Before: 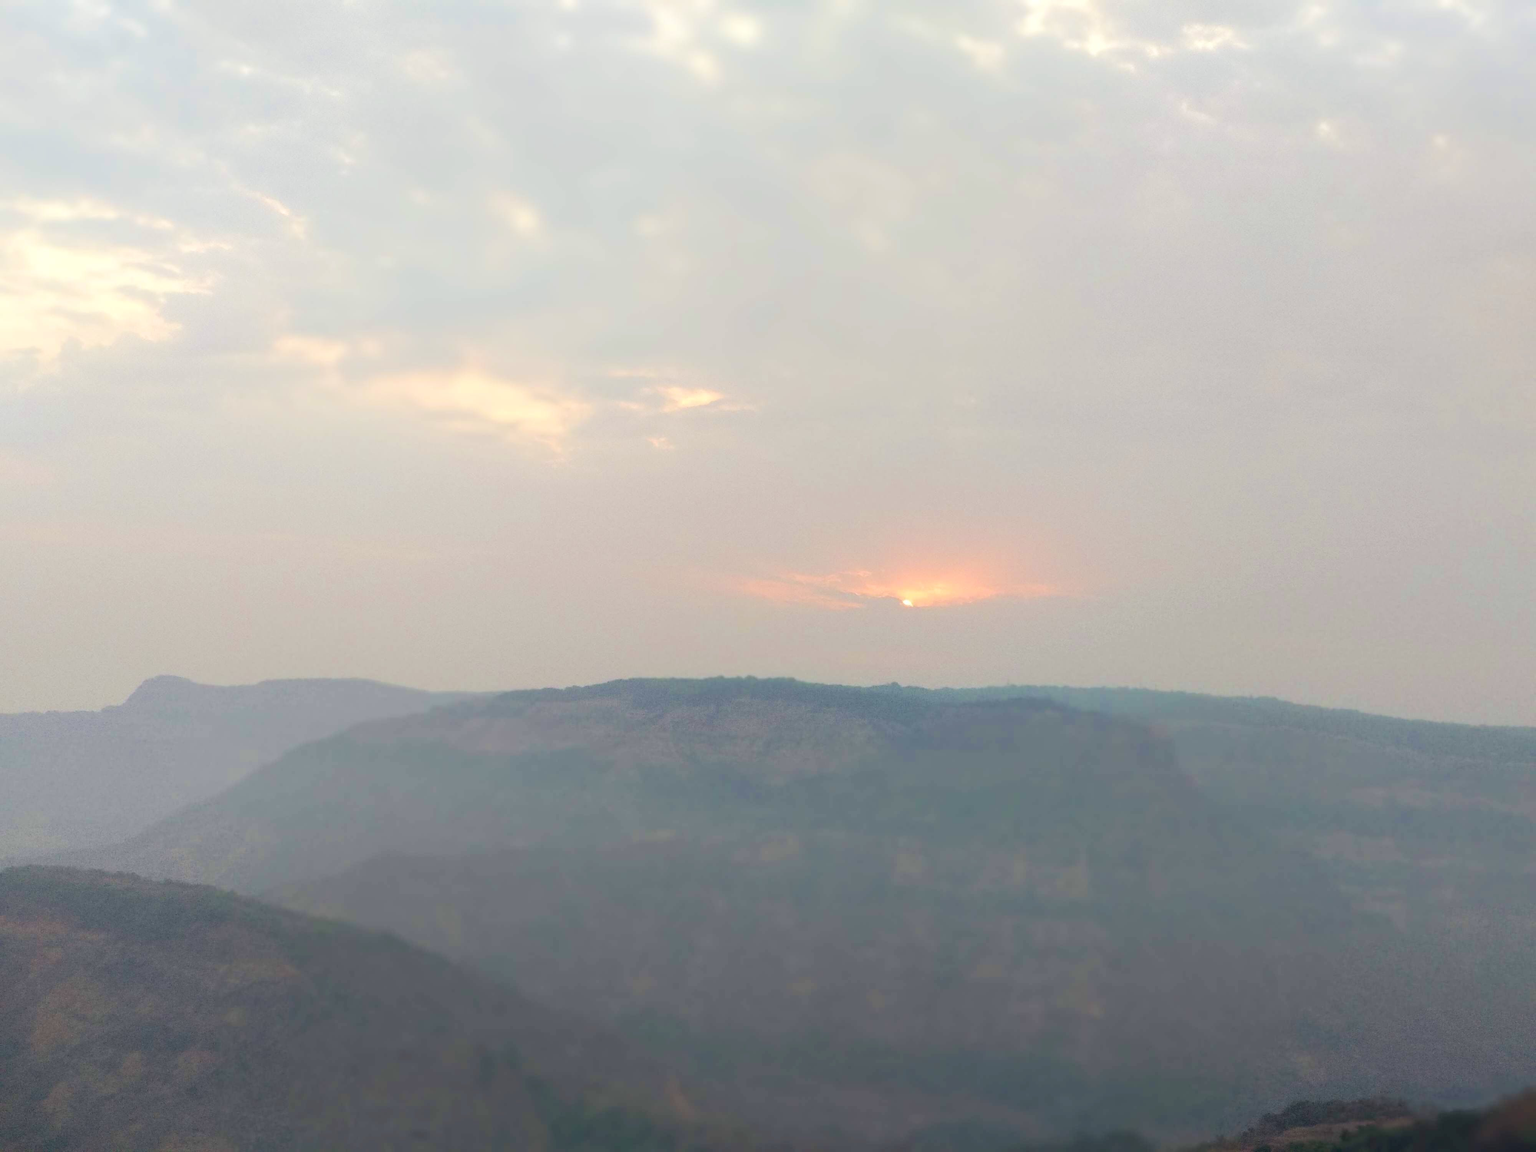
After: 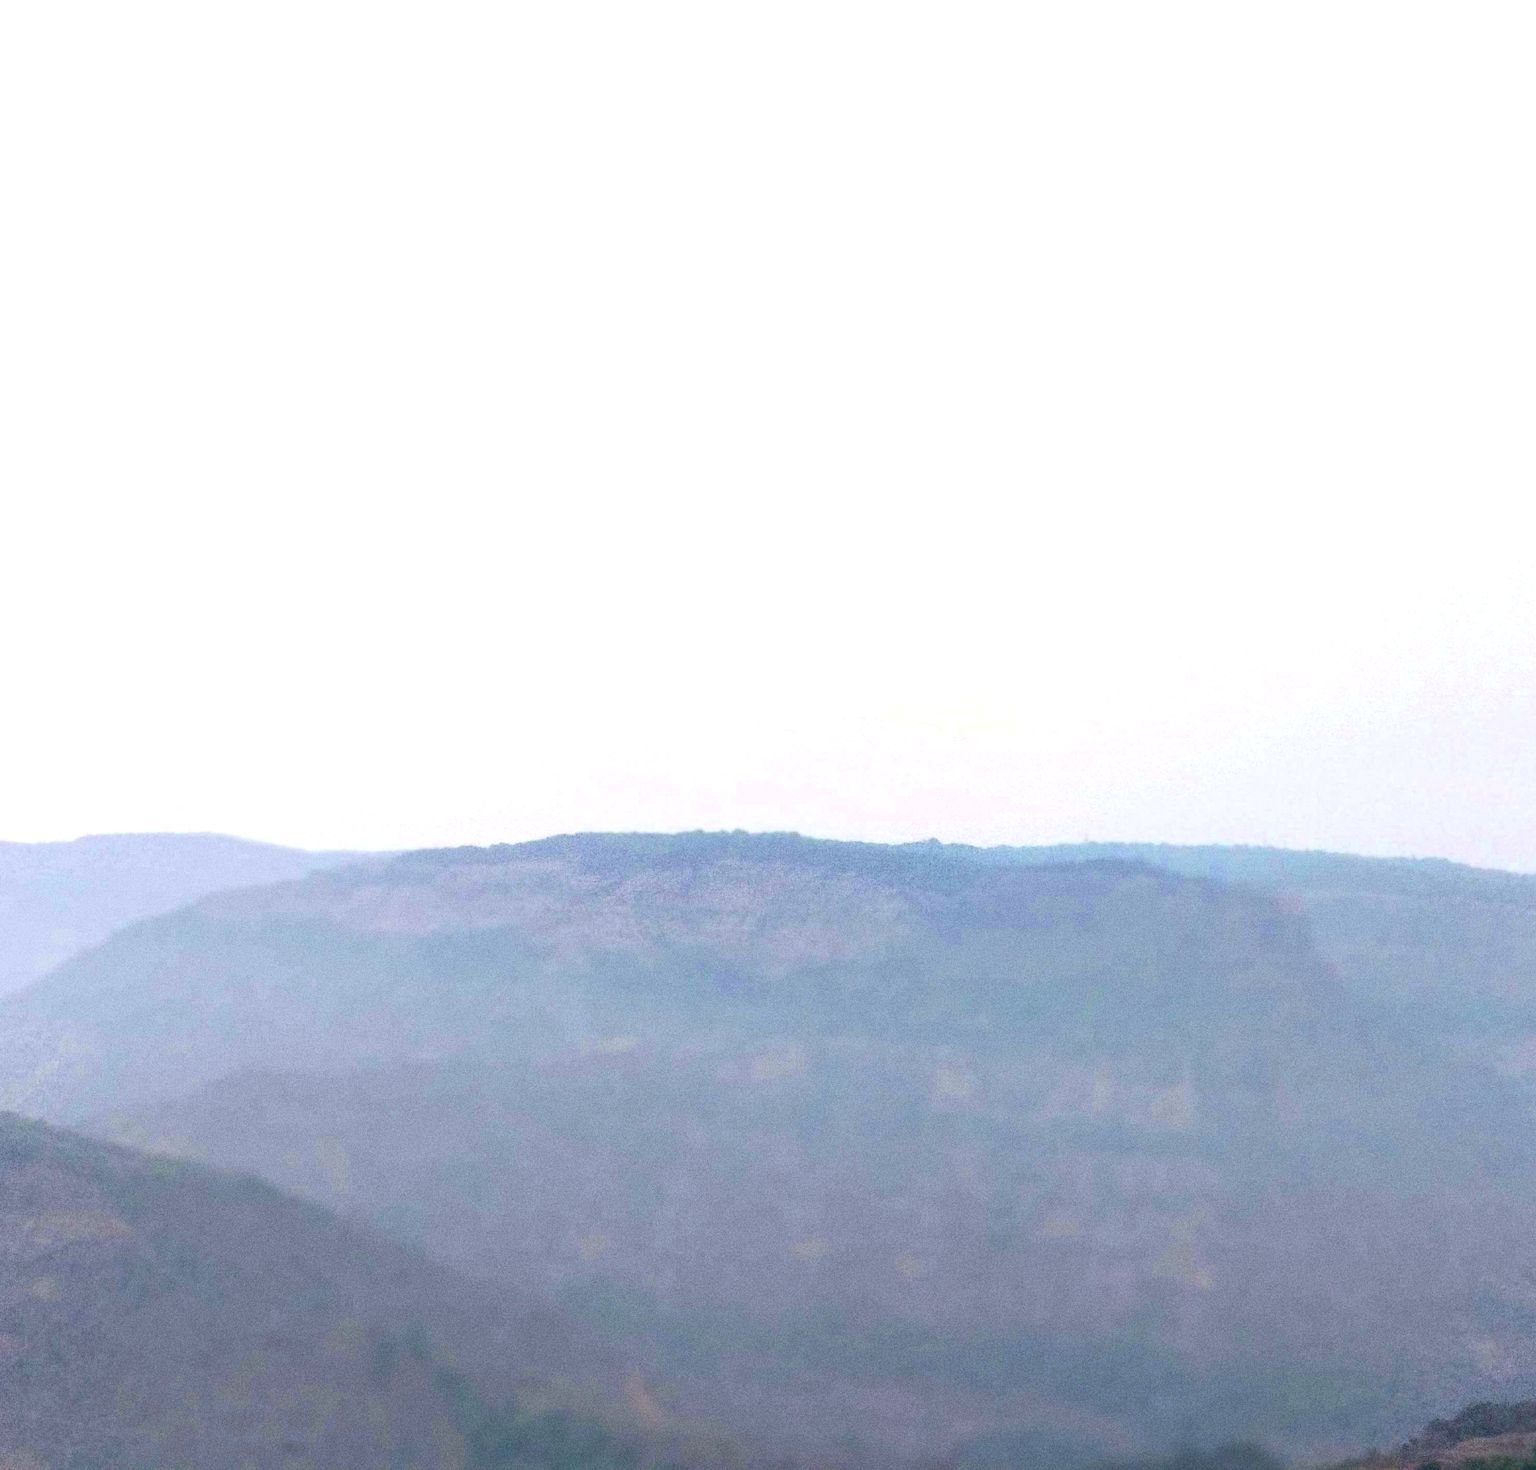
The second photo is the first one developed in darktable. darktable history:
white balance: red 0.967, blue 1.119, emerald 0.756
exposure: exposure 1 EV, compensate highlight preservation false
crop and rotate: left 13.15%, top 5.251%, right 12.609%
local contrast: on, module defaults
grain: coarseness 0.09 ISO, strength 40%
